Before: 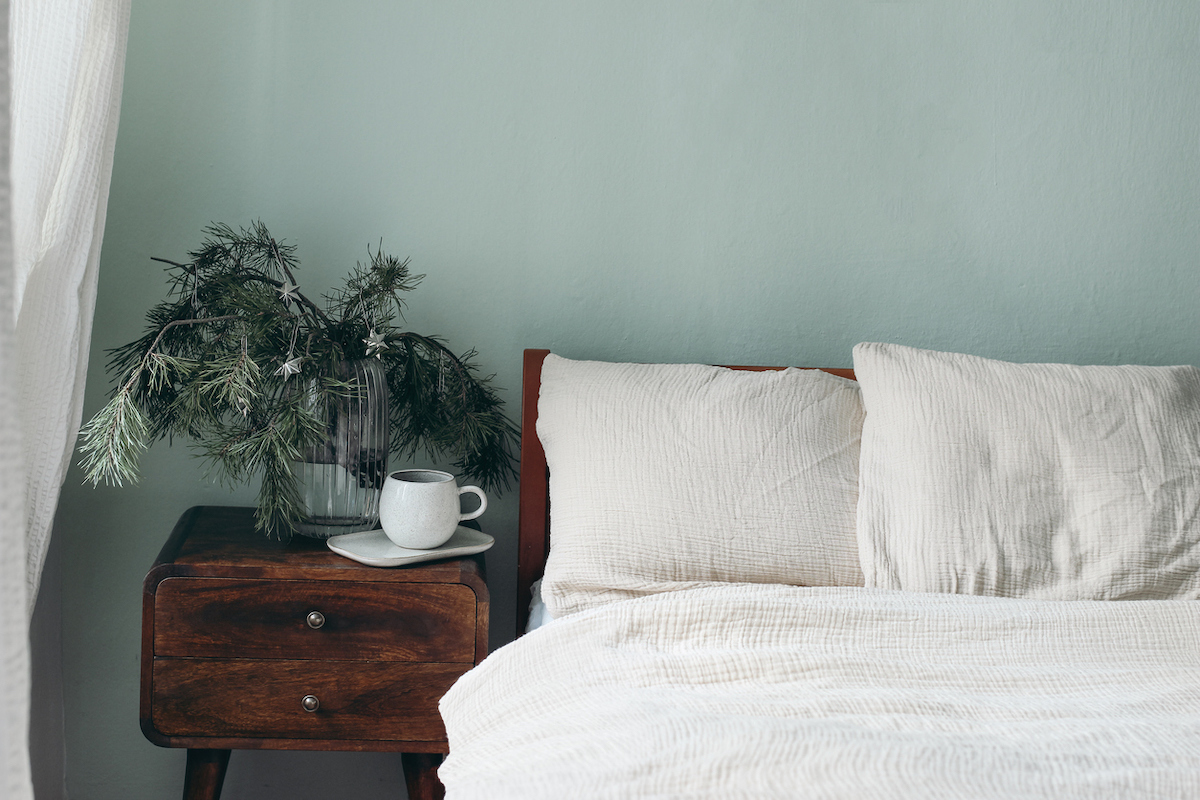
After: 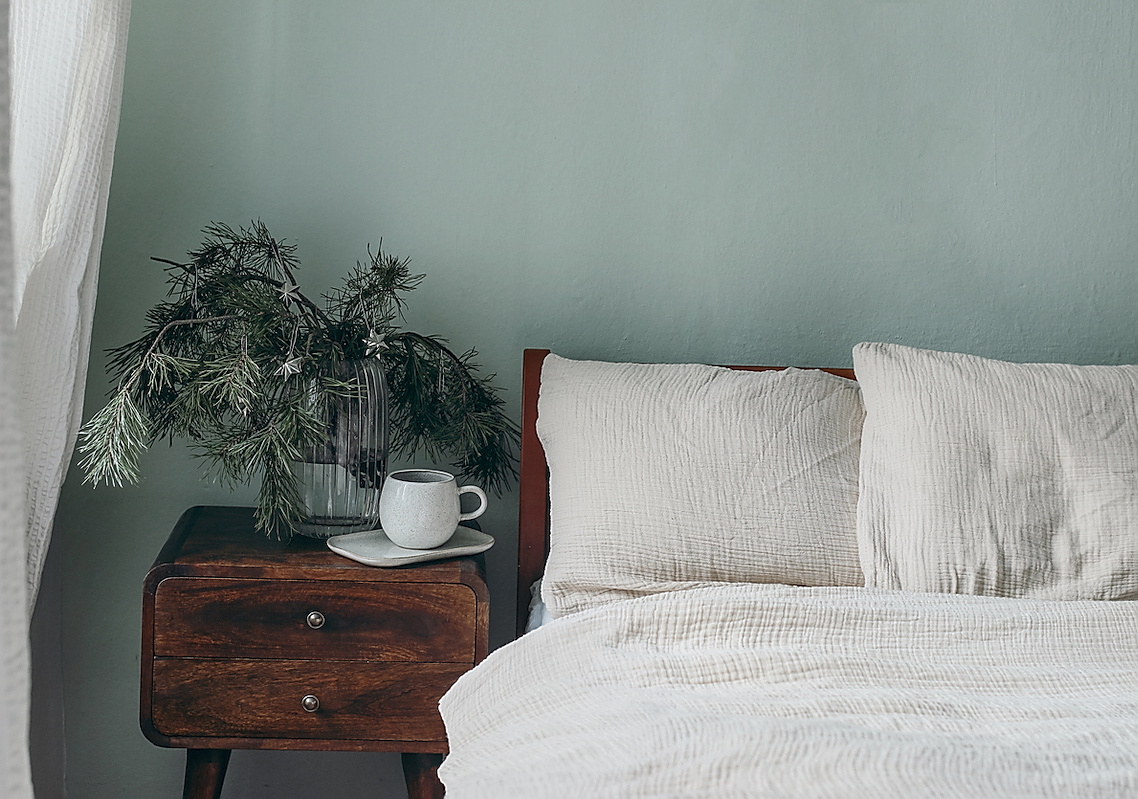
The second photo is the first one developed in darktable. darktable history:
crop and rotate: left 0%, right 5.096%
sharpen: radius 1.368, amount 1.253, threshold 0.788
local contrast: on, module defaults
tone equalizer: -8 EV 0.267 EV, -7 EV 0.433 EV, -6 EV 0.39 EV, -5 EV 0.251 EV, -3 EV -0.255 EV, -2 EV -0.436 EV, -1 EV -0.393 EV, +0 EV -0.247 EV
